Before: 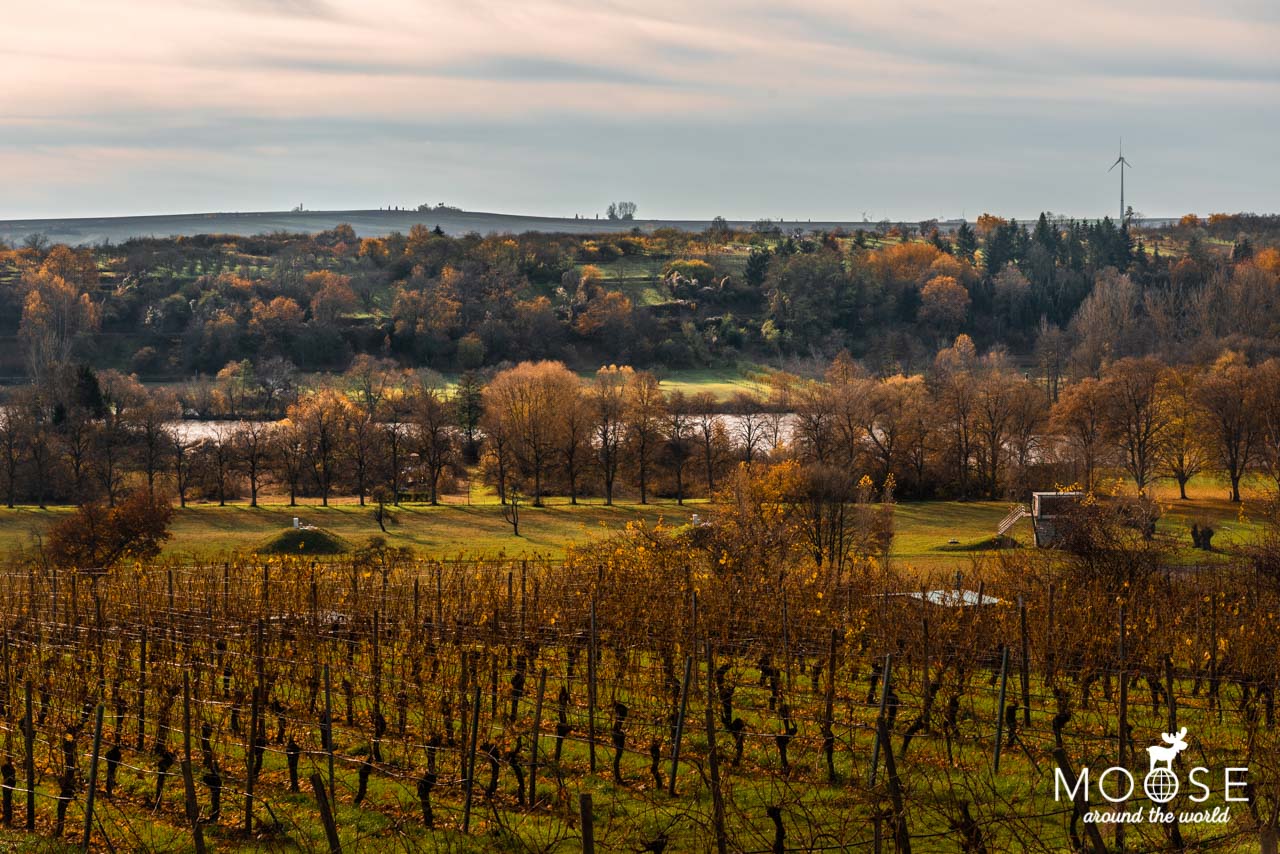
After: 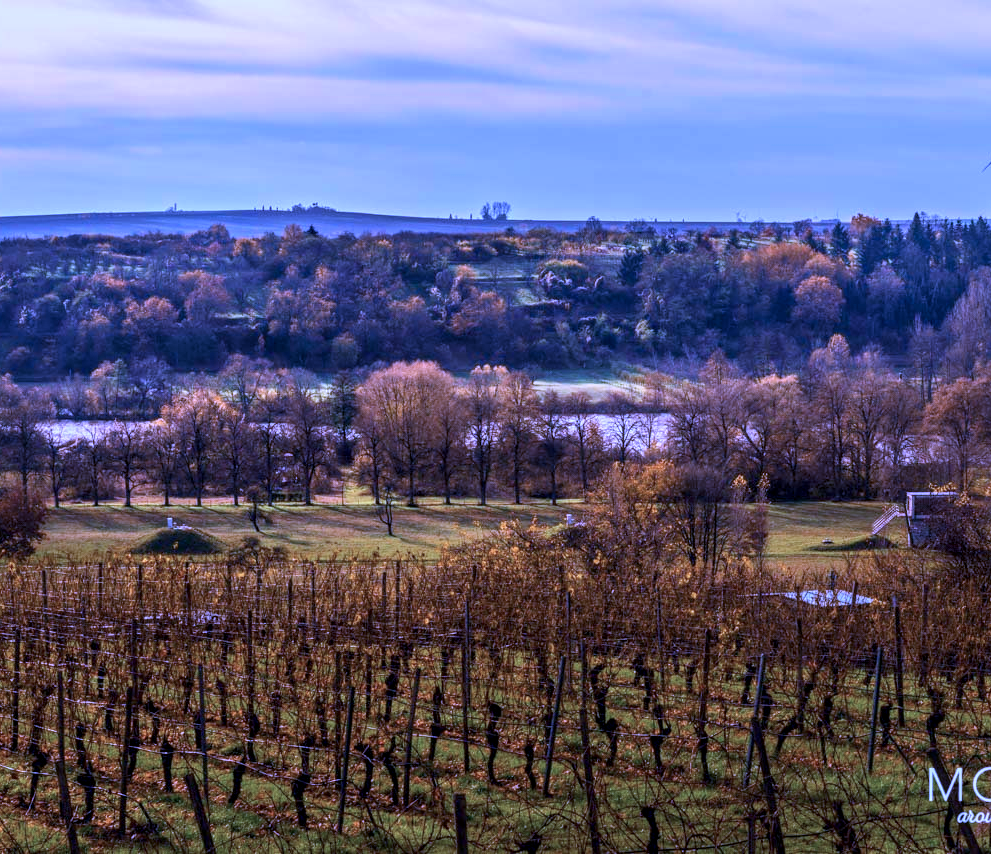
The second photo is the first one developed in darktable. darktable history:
white balance: red 1.042, blue 1.17
color calibration: output R [1.063, -0.012, -0.003, 0], output B [-0.079, 0.047, 1, 0], illuminant custom, x 0.46, y 0.43, temperature 2642.66 K
crop: left 9.88%, right 12.664%
local contrast: on, module defaults
